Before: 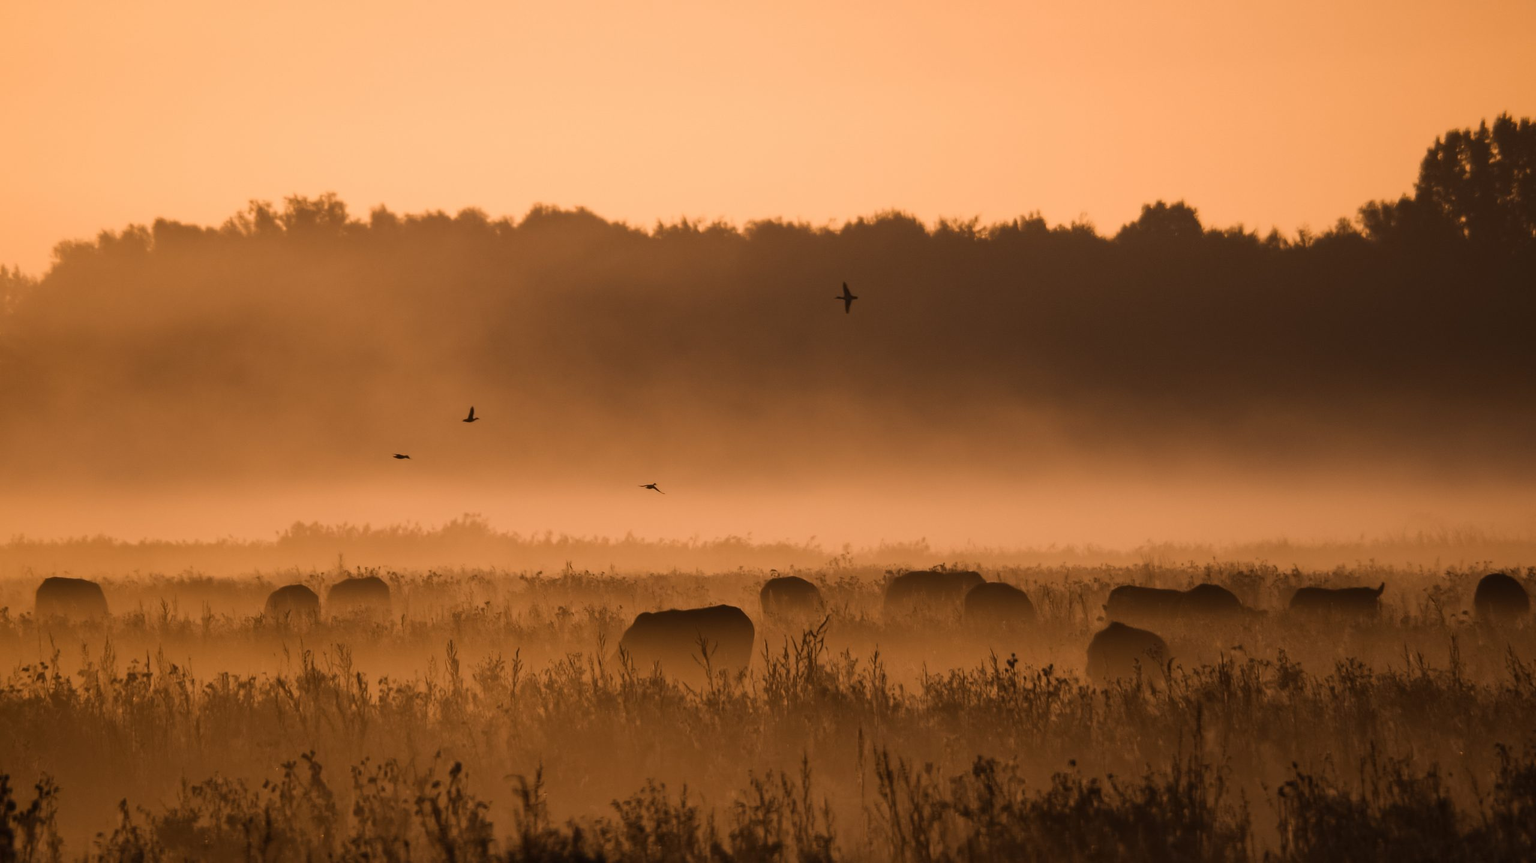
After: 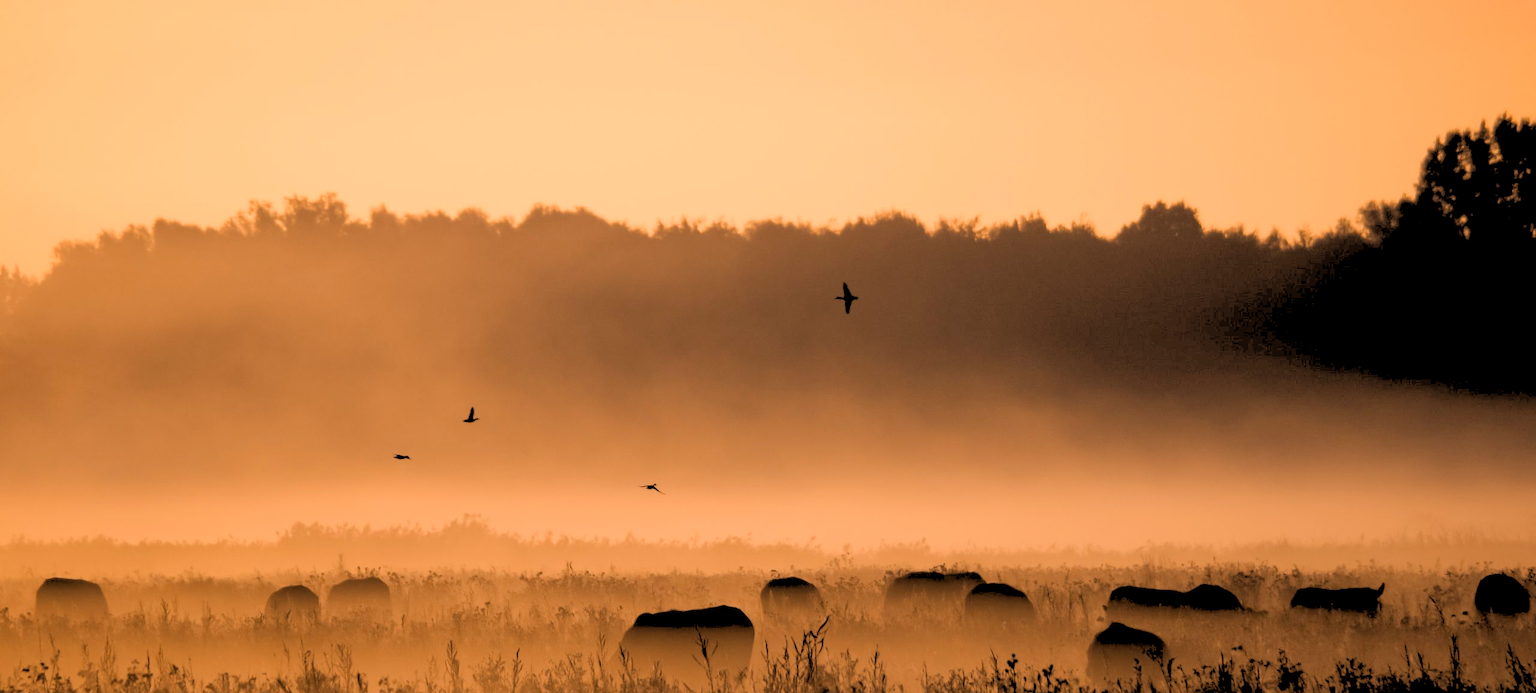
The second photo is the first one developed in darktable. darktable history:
crop: bottom 19.644%
rgb levels: levels [[0.027, 0.429, 0.996], [0, 0.5, 1], [0, 0.5, 1]]
